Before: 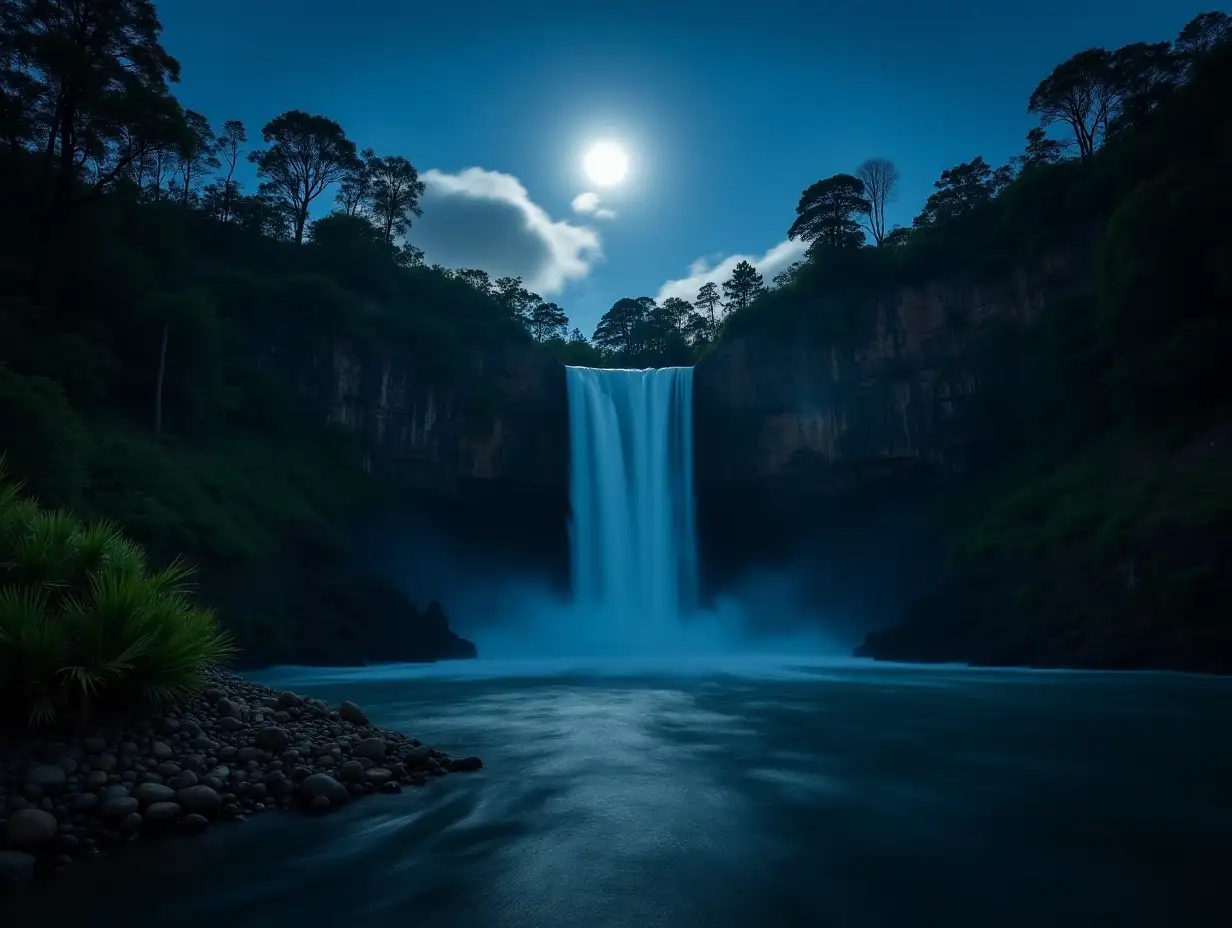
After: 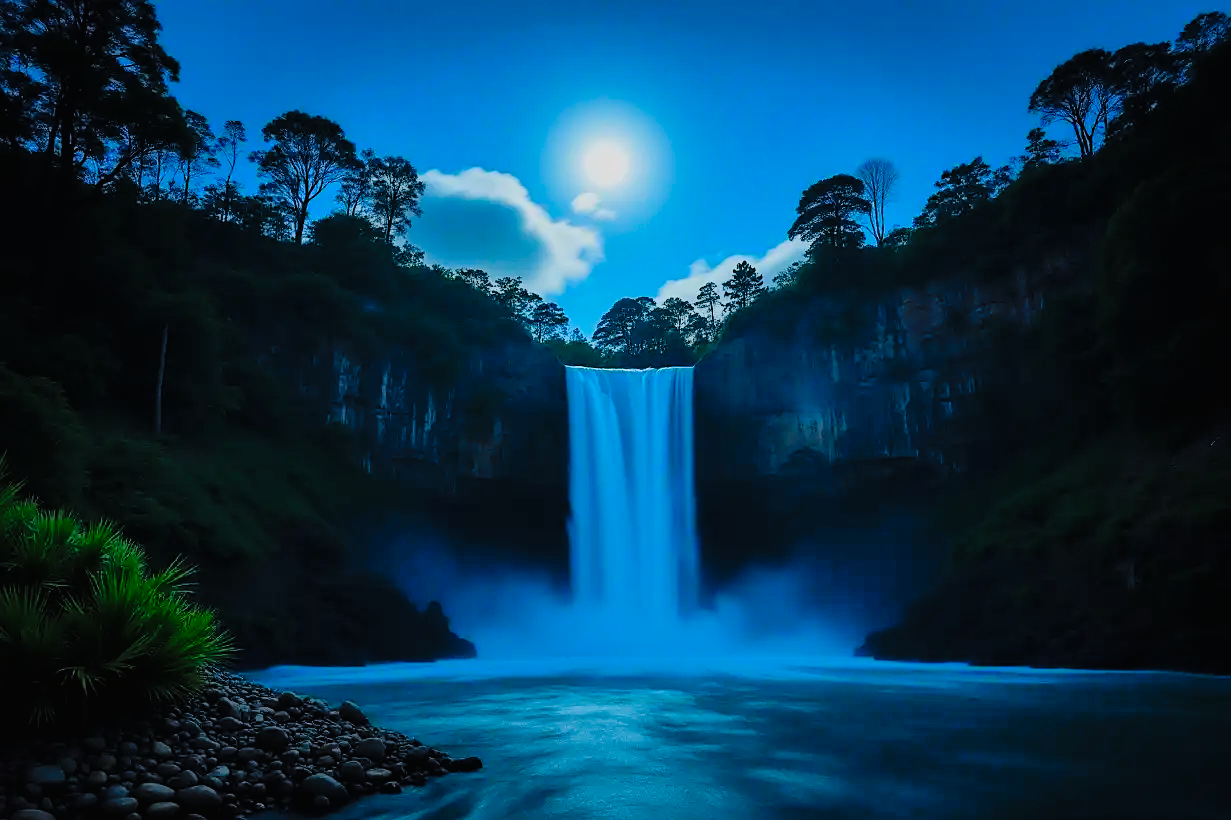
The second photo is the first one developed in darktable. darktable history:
contrast brightness saturation: contrast 0.204, brightness 0.2, saturation 0.815
sharpen: on, module defaults
crop and rotate: top 0%, bottom 11.545%
filmic rgb: black relative exposure -7.27 EV, white relative exposure 5.08 EV, hardness 3.19
shadows and highlights: on, module defaults
